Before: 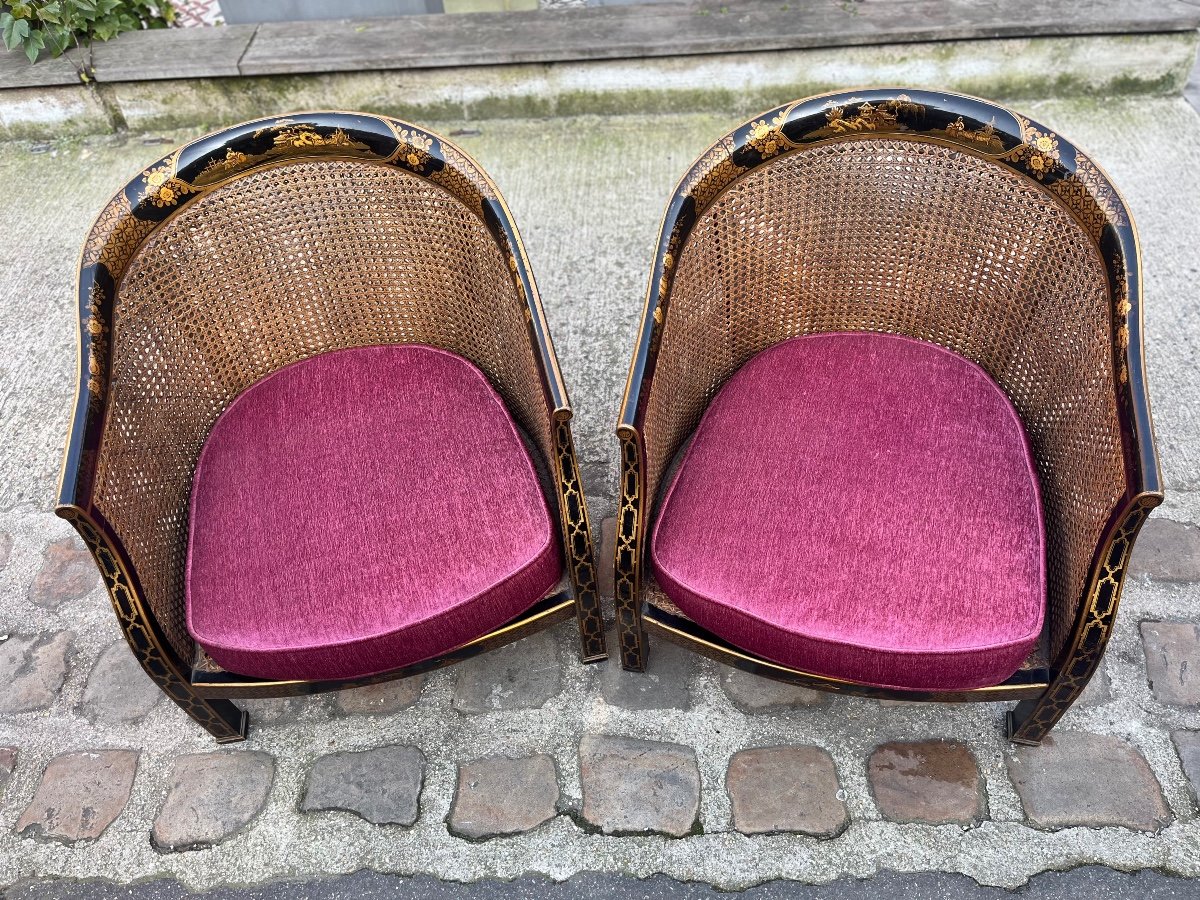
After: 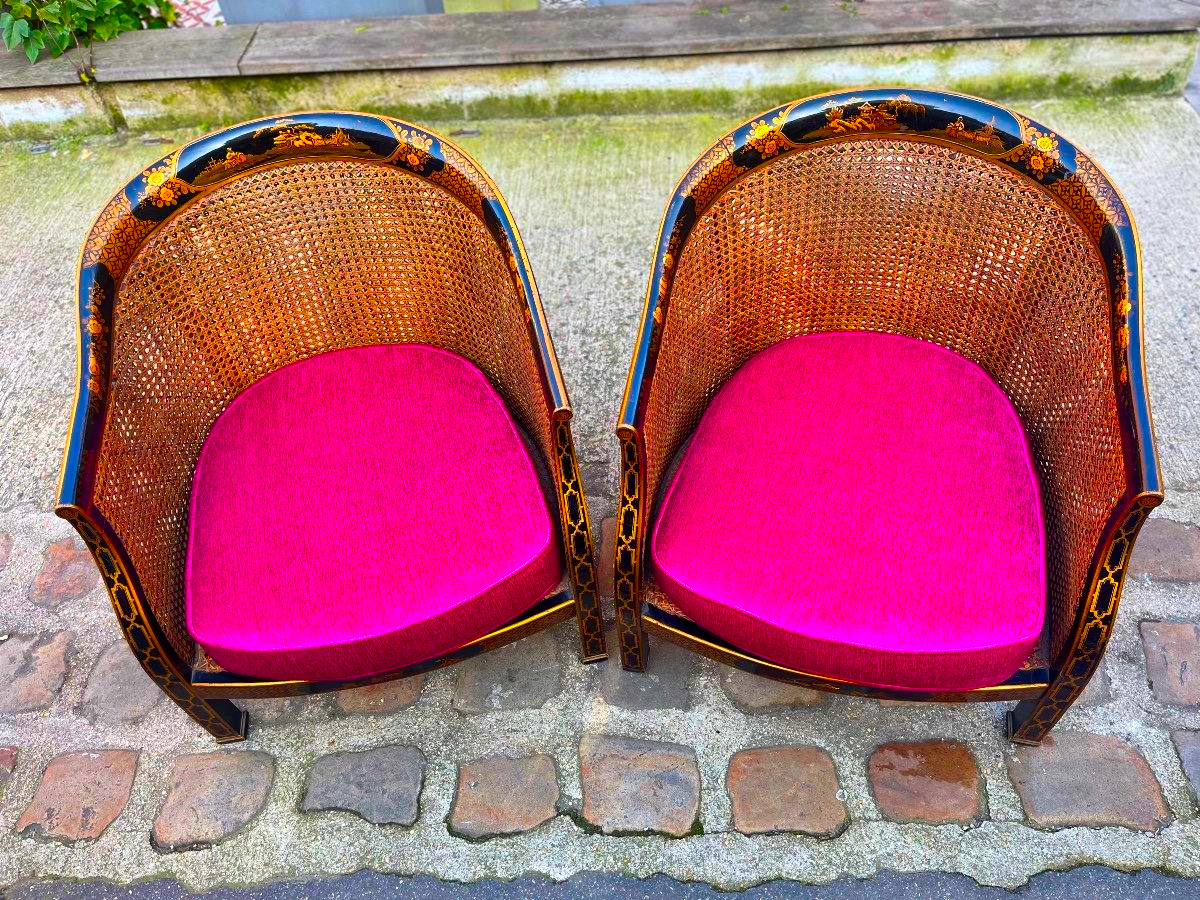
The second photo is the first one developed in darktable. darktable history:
contrast brightness saturation: saturation 0.485
color correction: highlights b* 0.002, saturation 1.84
base curve: curves: ch0 [(0, 0) (0.472, 0.455) (1, 1)], preserve colors none
